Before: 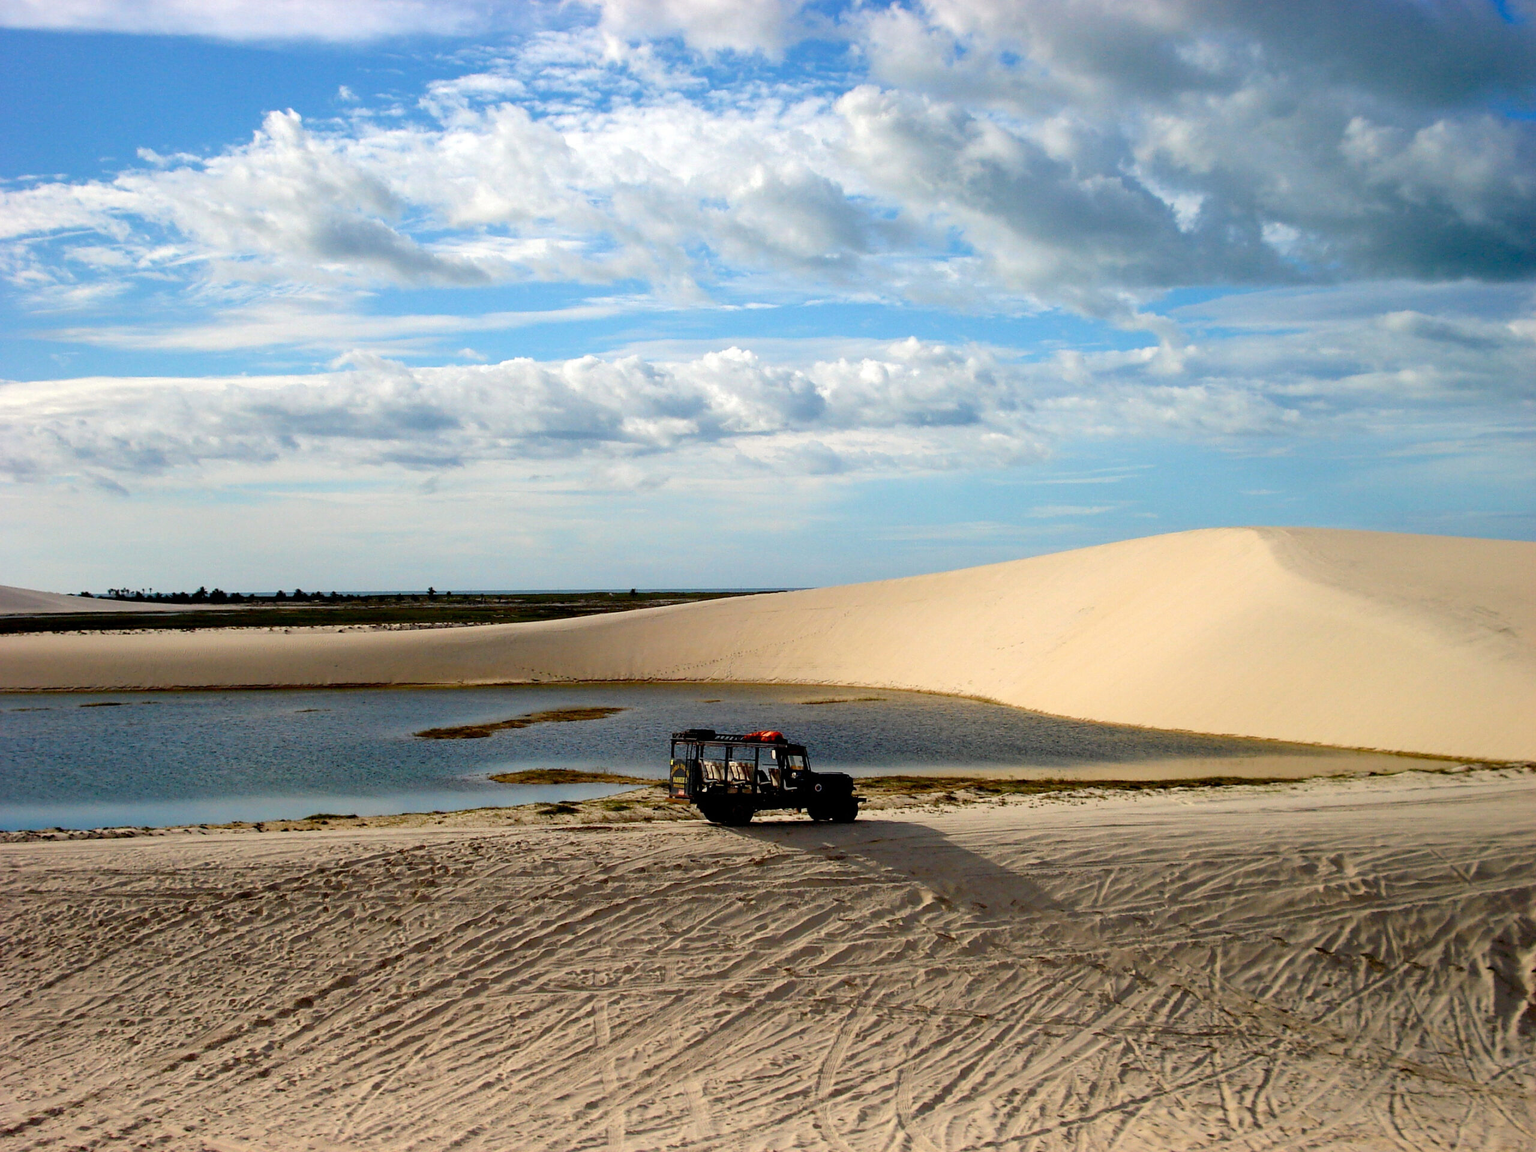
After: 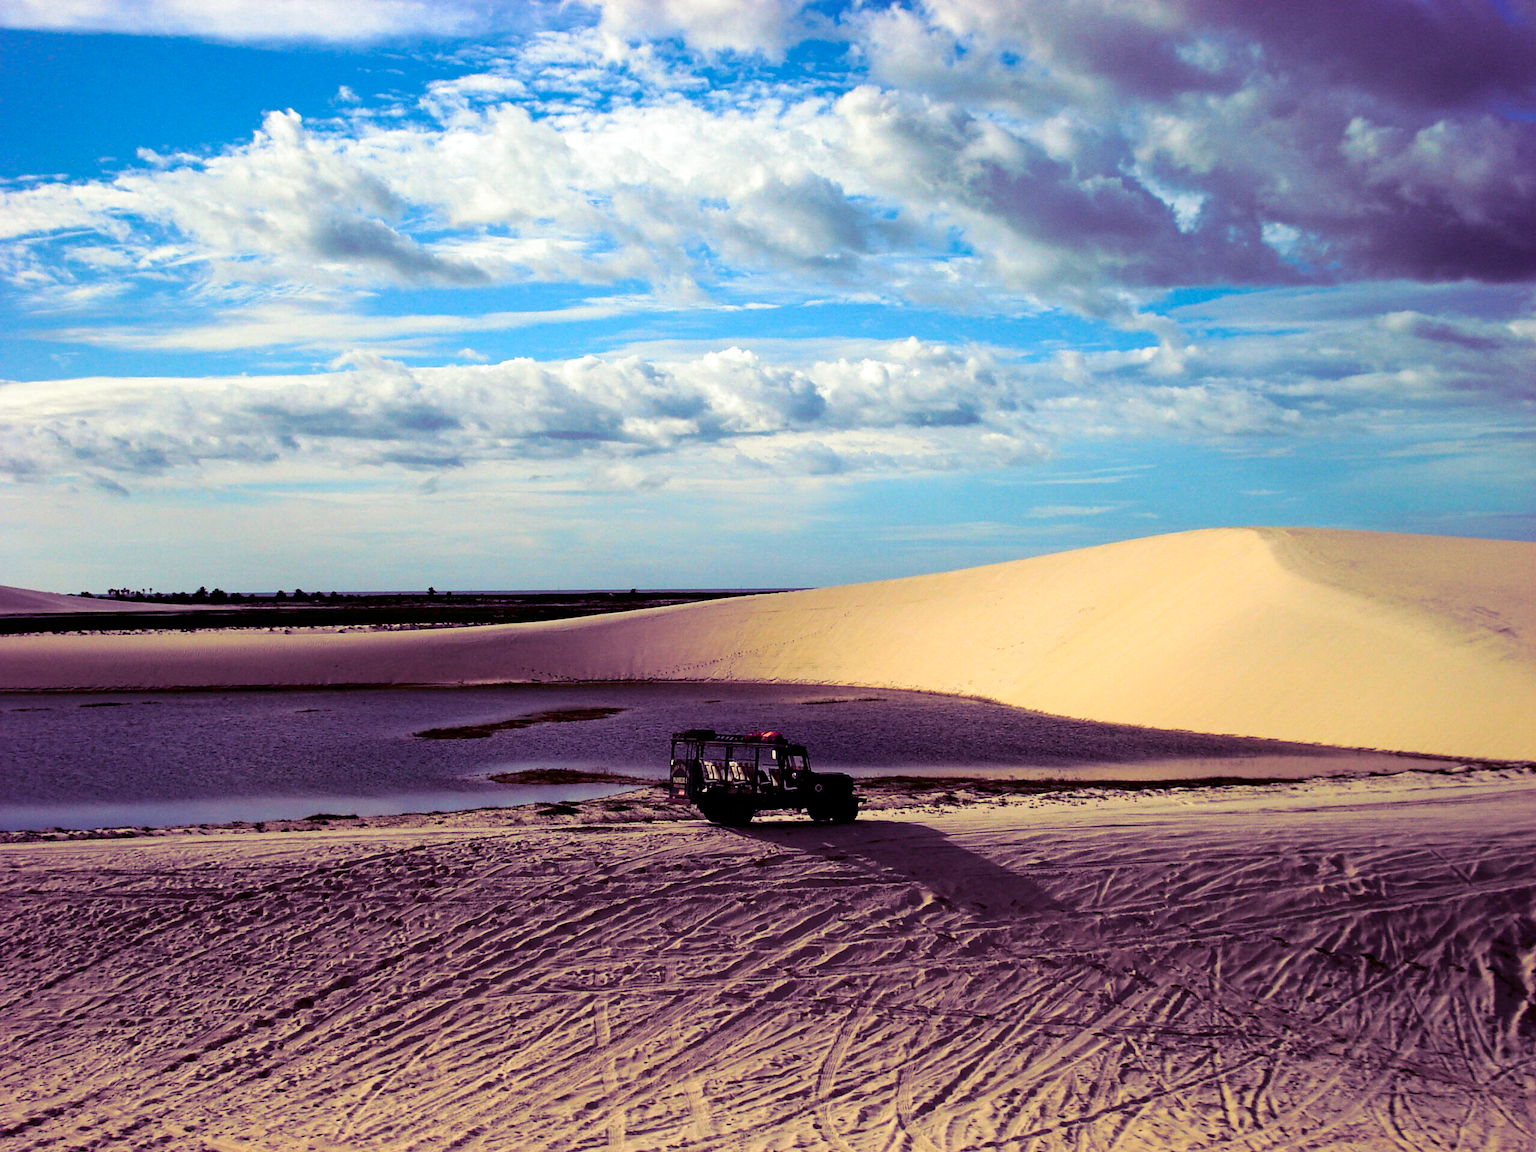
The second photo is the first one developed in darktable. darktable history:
split-toning: shadows › hue 277.2°, shadows › saturation 0.74
haze removal: compatibility mode true, adaptive false
contrast brightness saturation: contrast 0.19, brightness -0.11, saturation 0.21
